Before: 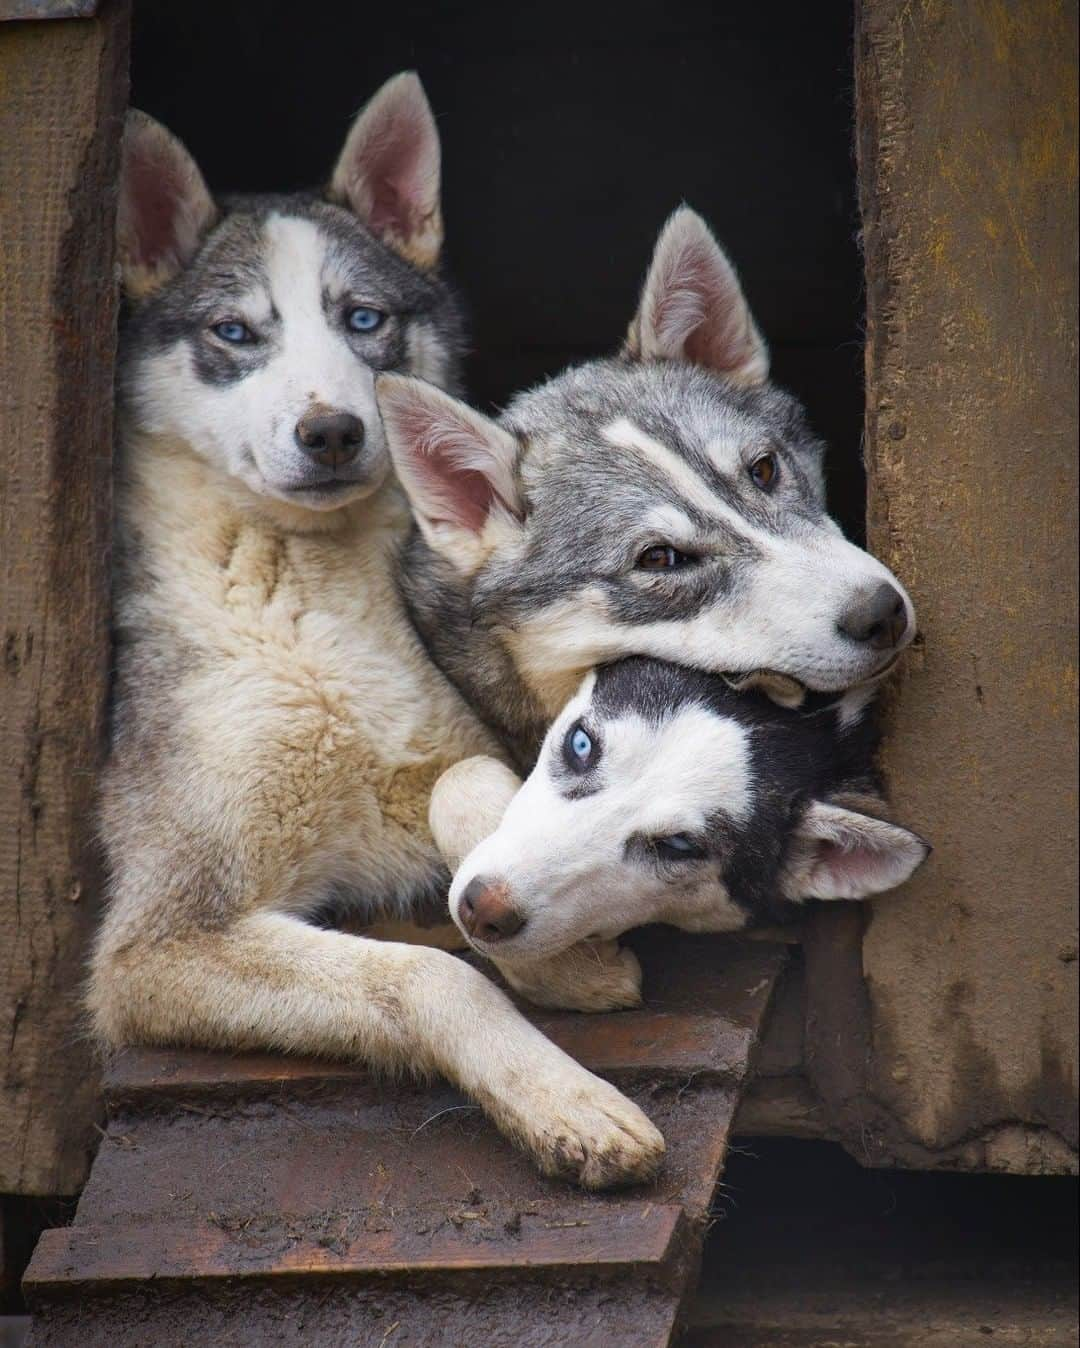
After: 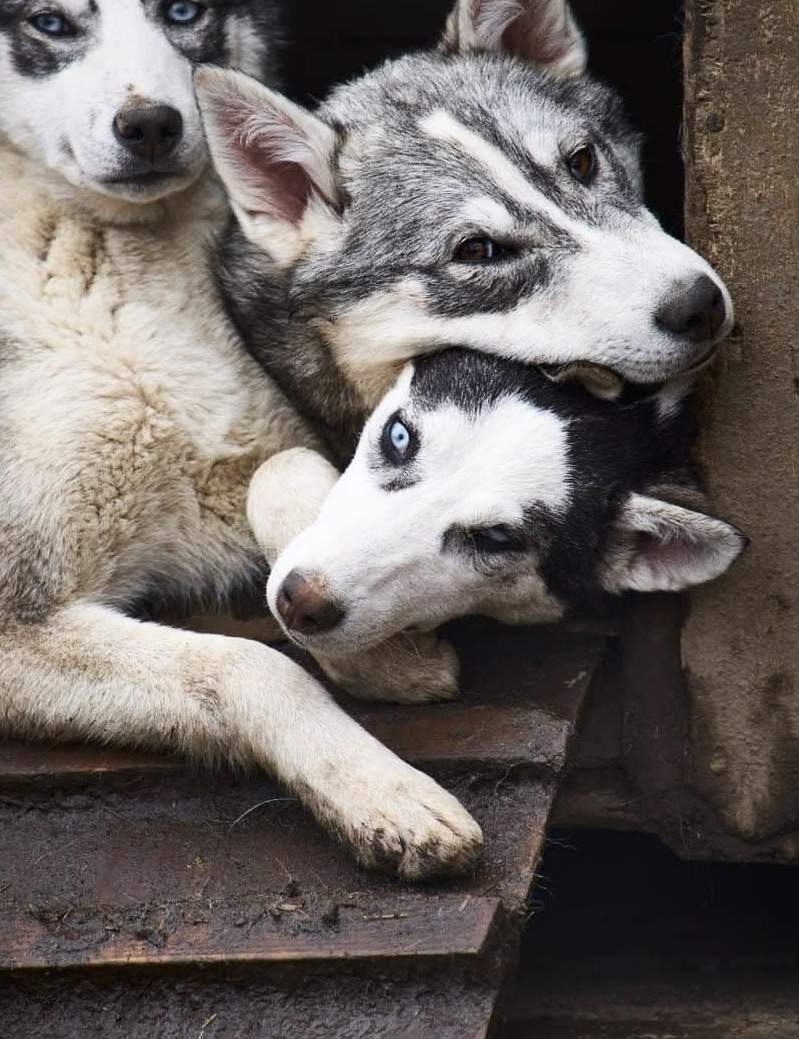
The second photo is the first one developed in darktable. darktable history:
crop: left 16.871%, top 22.857%, right 9.116%
contrast brightness saturation: contrast 0.25, saturation -0.31
